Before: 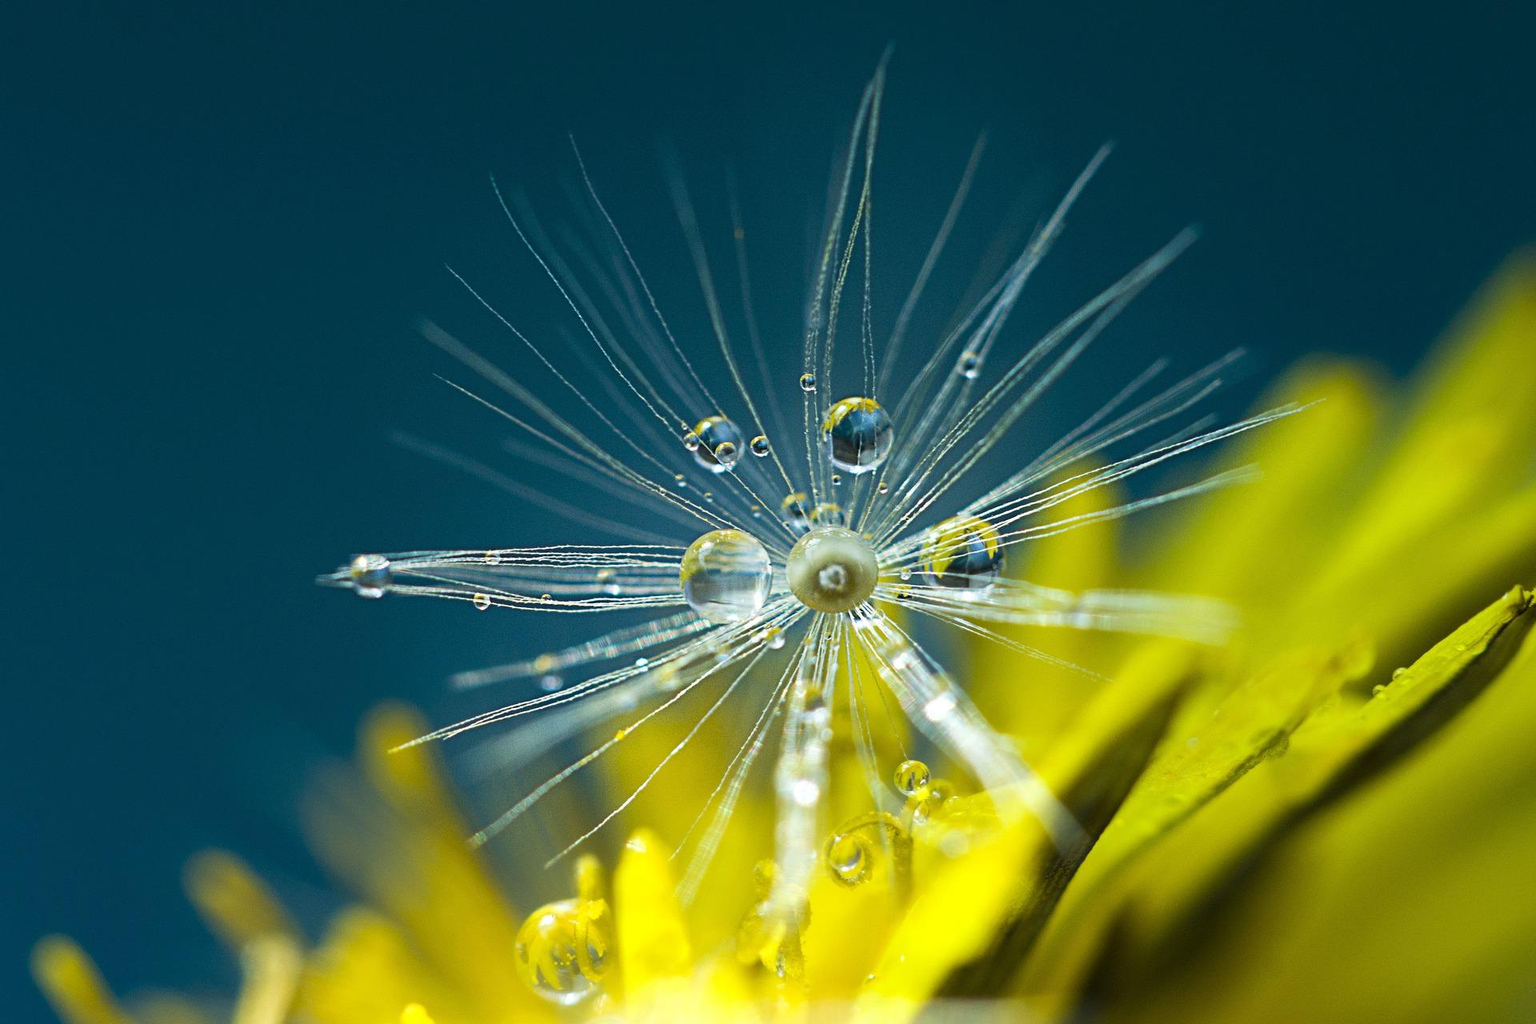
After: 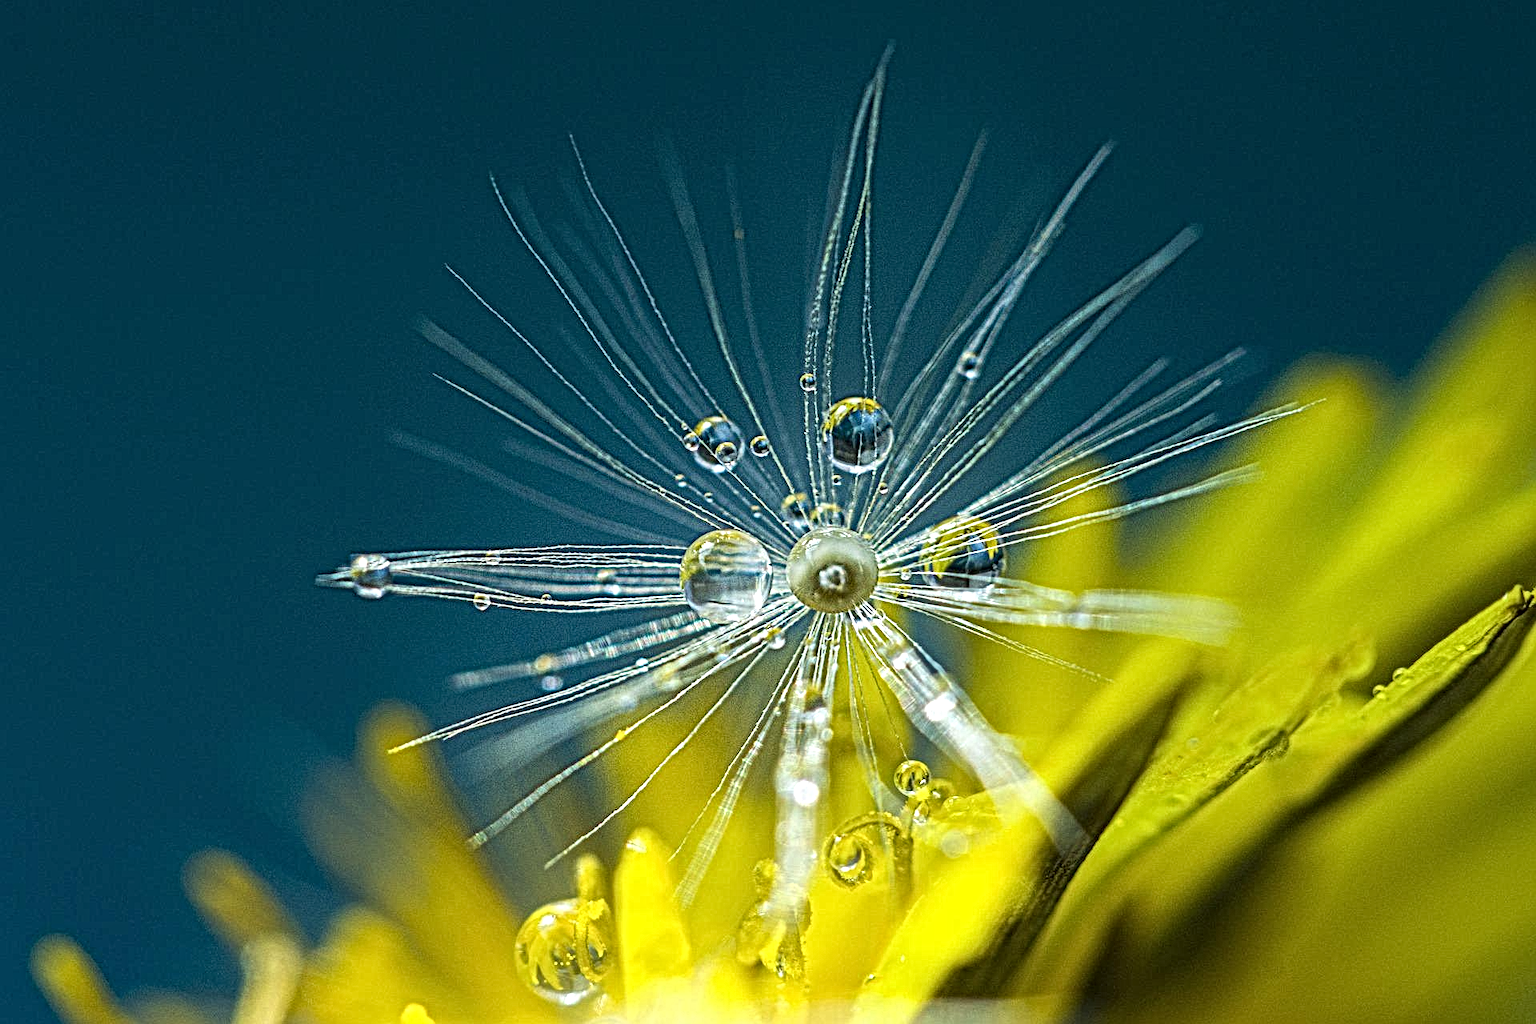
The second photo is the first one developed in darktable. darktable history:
local contrast: mode bilateral grid, contrast 20, coarseness 3, detail 299%, midtone range 0.2
